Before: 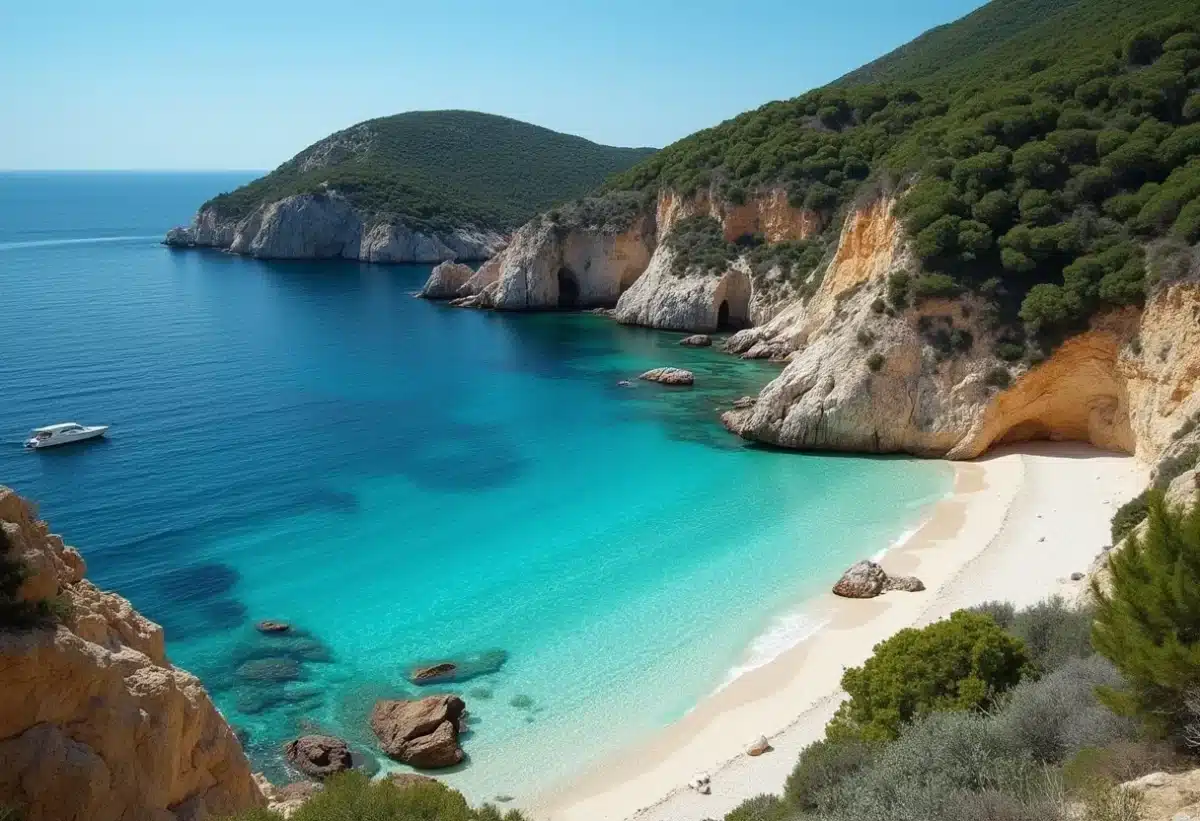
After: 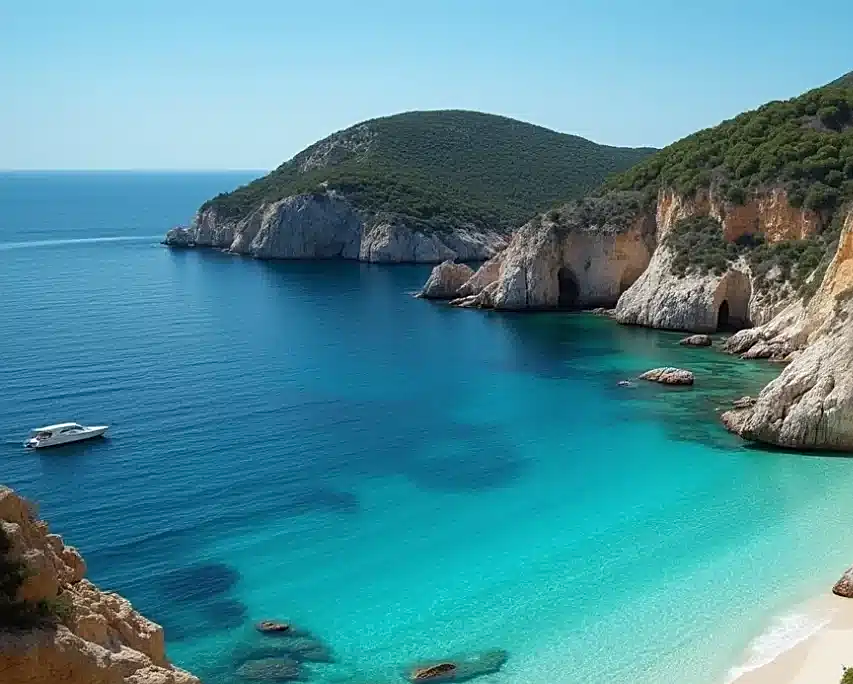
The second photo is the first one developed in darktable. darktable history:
sharpen: on, module defaults
crop: right 28.885%, bottom 16.626%
